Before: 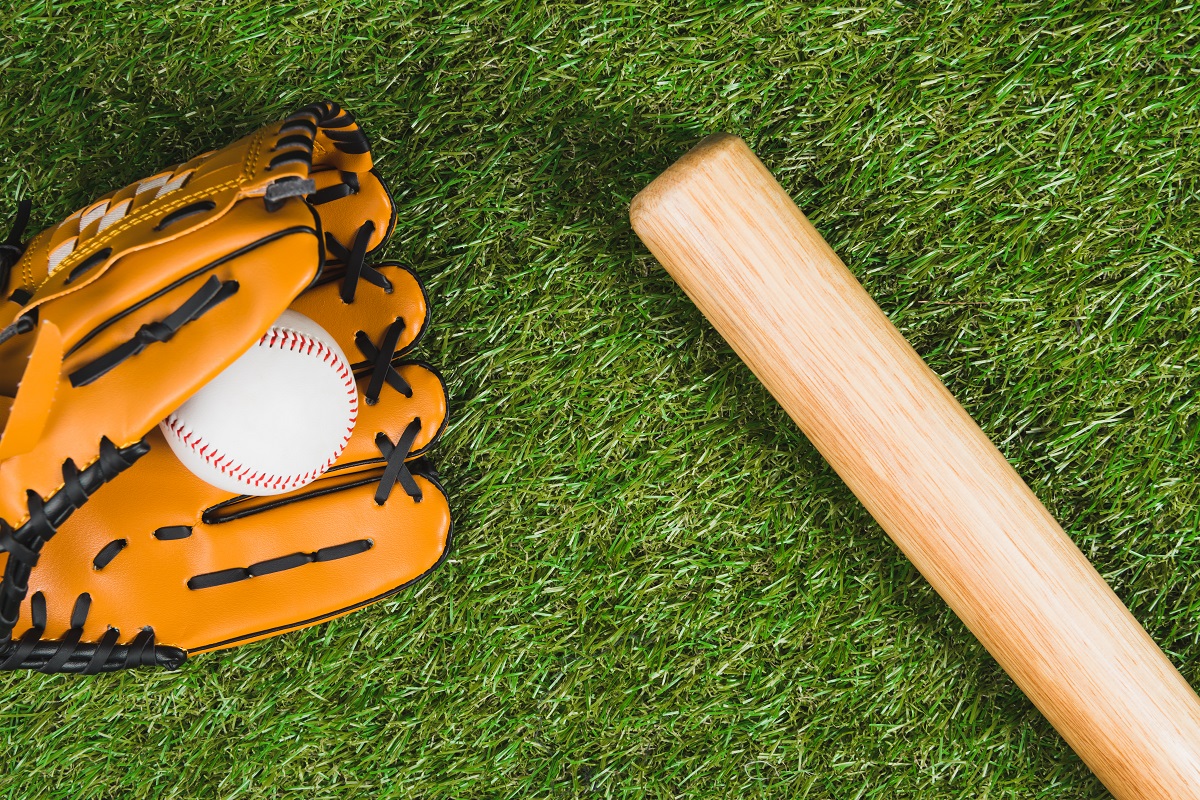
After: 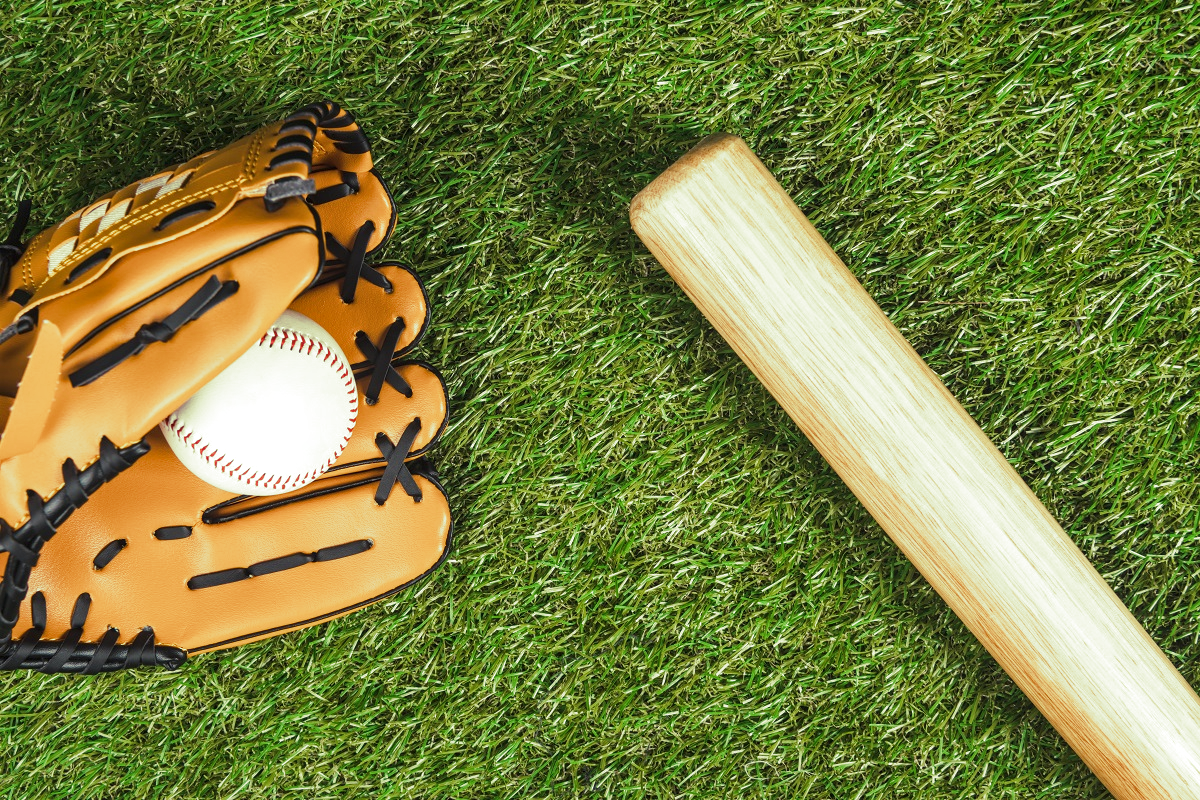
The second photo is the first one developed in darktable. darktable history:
local contrast: on, module defaults
split-toning: shadows › hue 290.82°, shadows › saturation 0.34, highlights › saturation 0.38, balance 0, compress 50%
exposure: exposure 0.207 EV, compensate highlight preservation false
